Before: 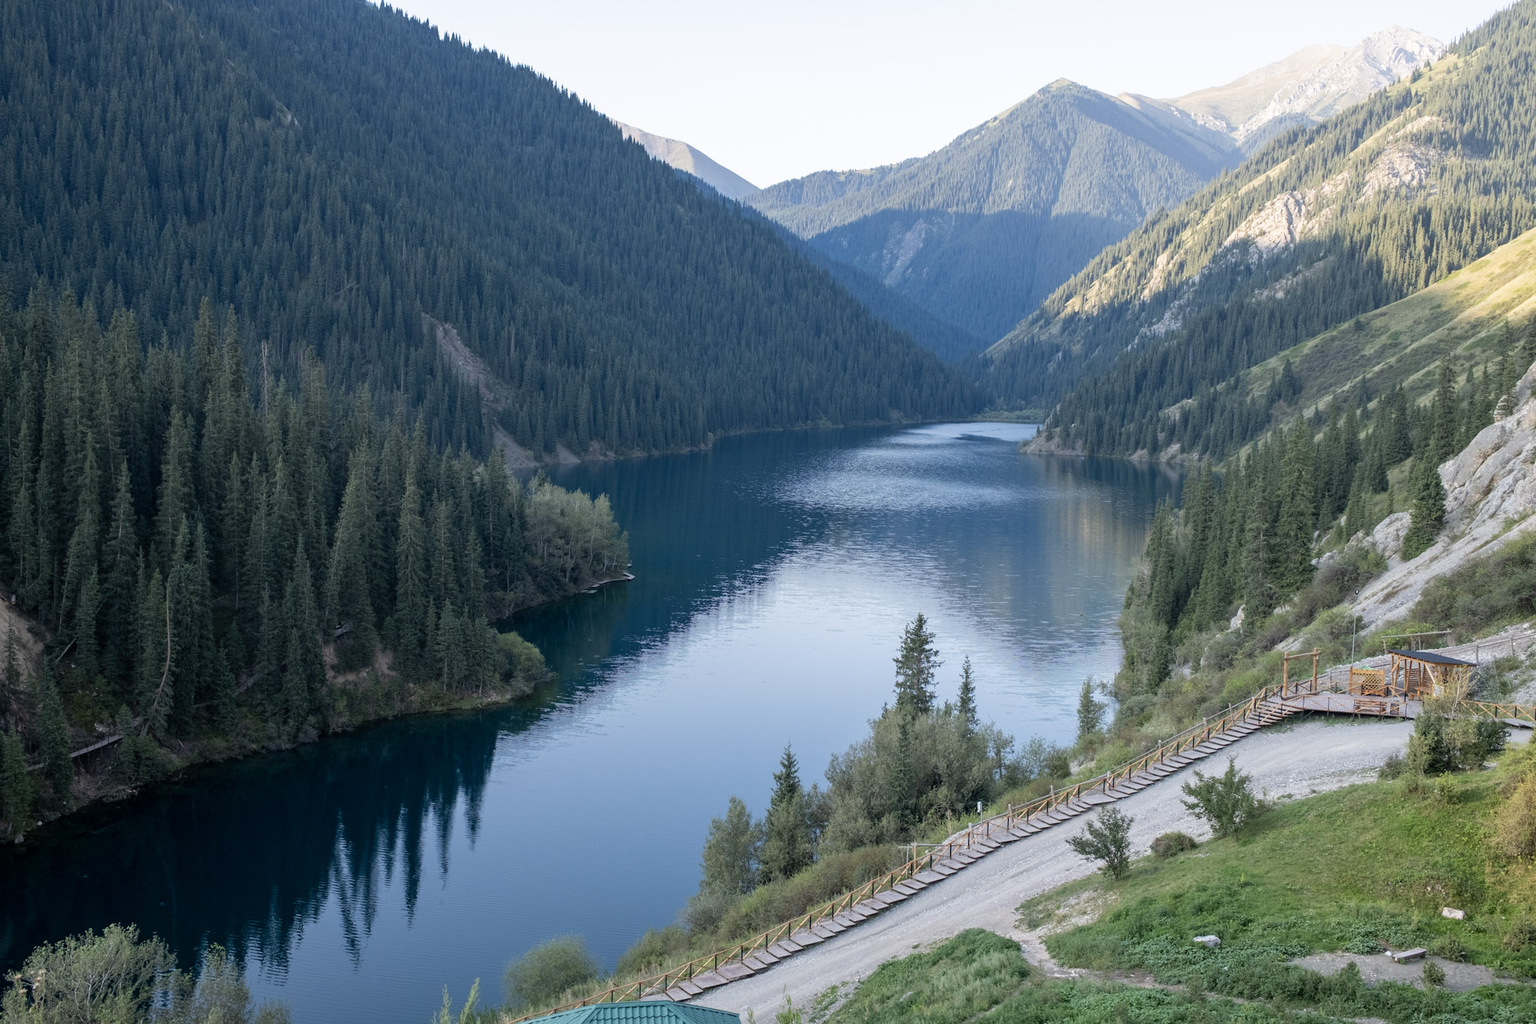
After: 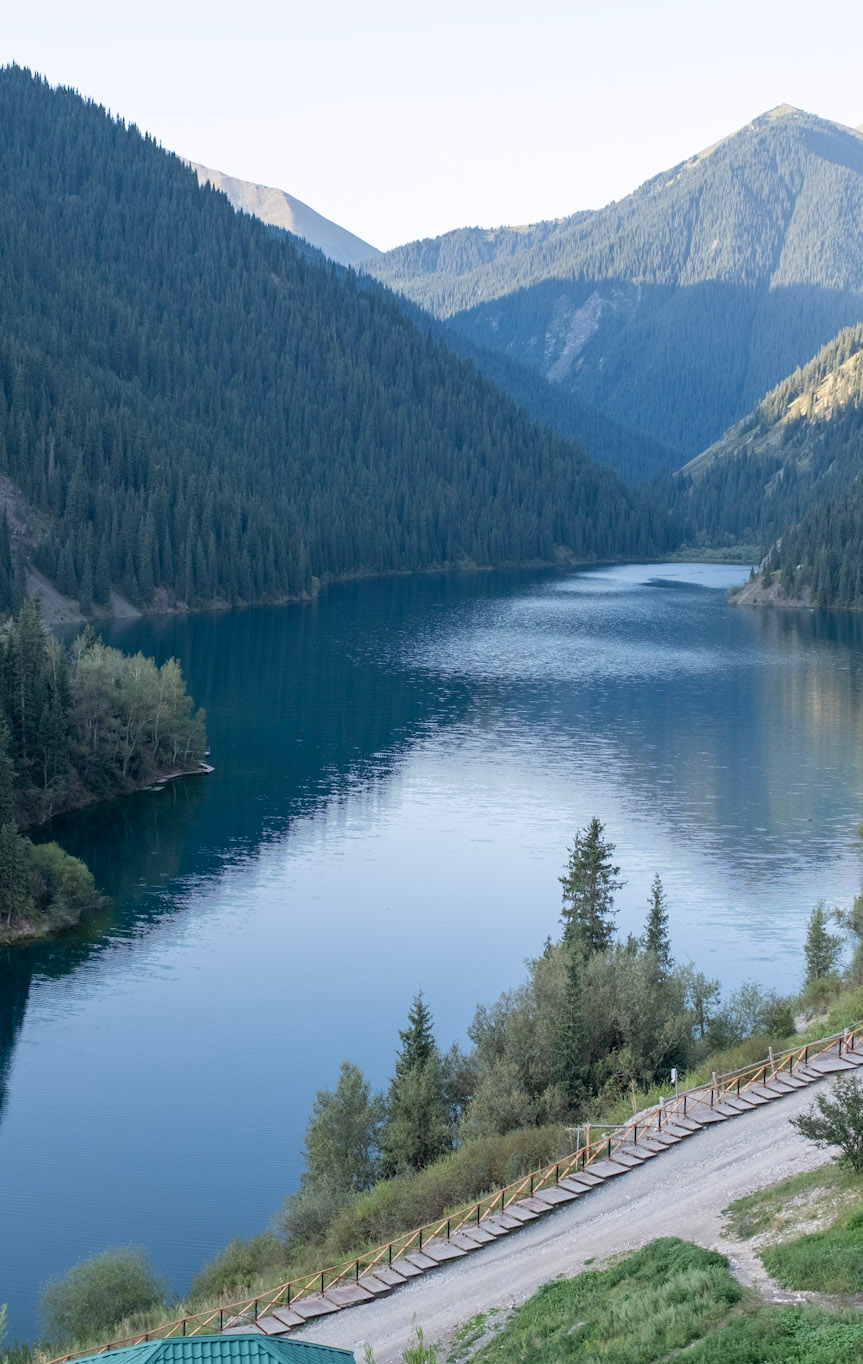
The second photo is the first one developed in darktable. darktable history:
crop: left 30.907%, right 26.947%
color correction: highlights a* -0.215, highlights b* -0.114
